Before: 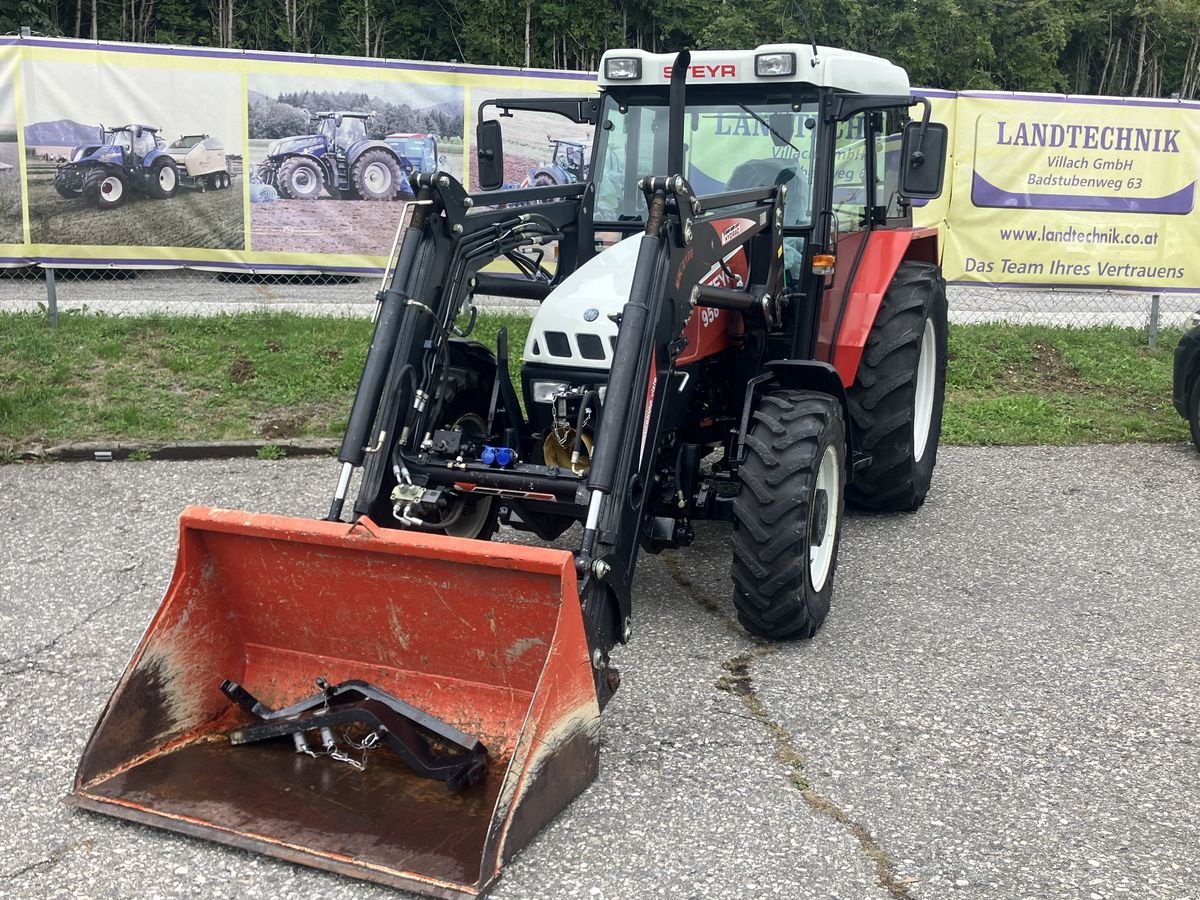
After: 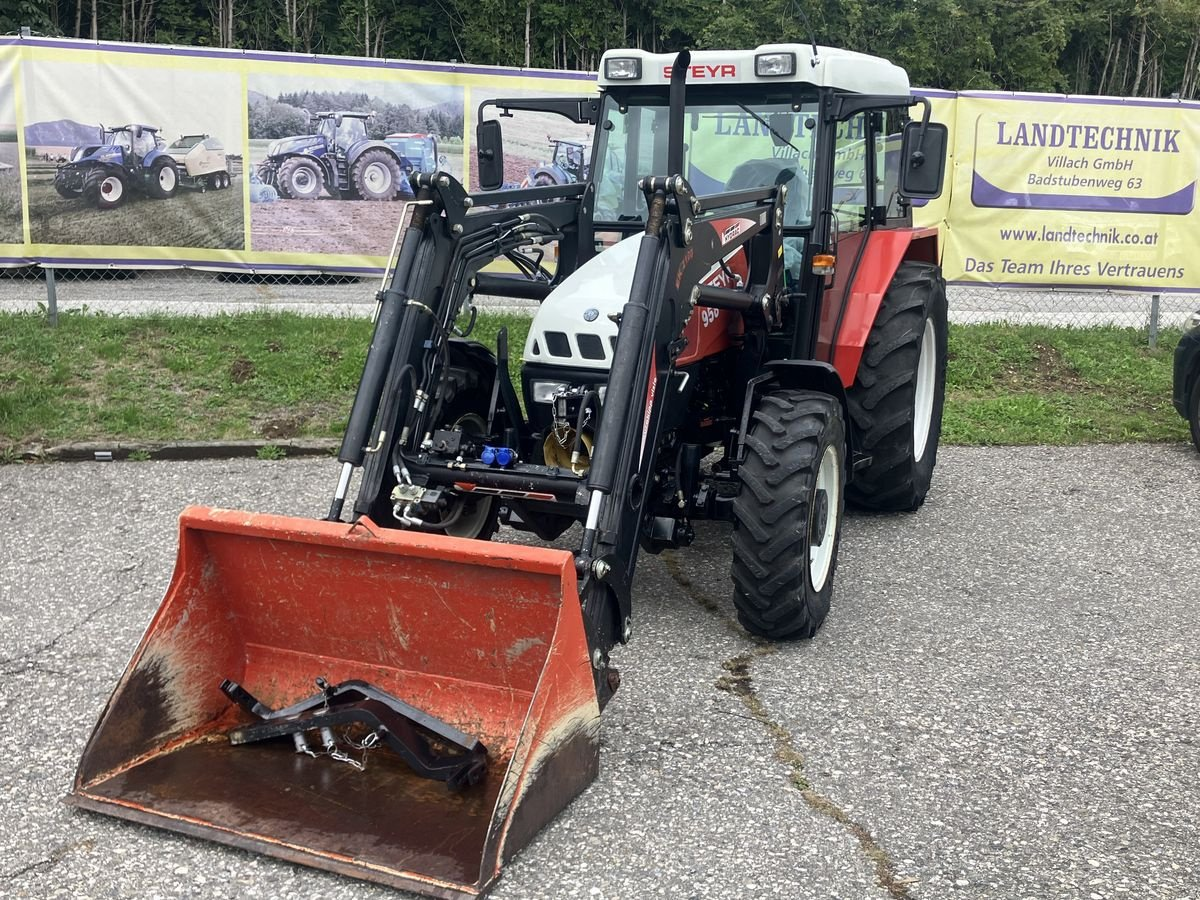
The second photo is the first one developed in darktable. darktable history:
shadows and highlights: radius 336.48, shadows 28.99, soften with gaussian
